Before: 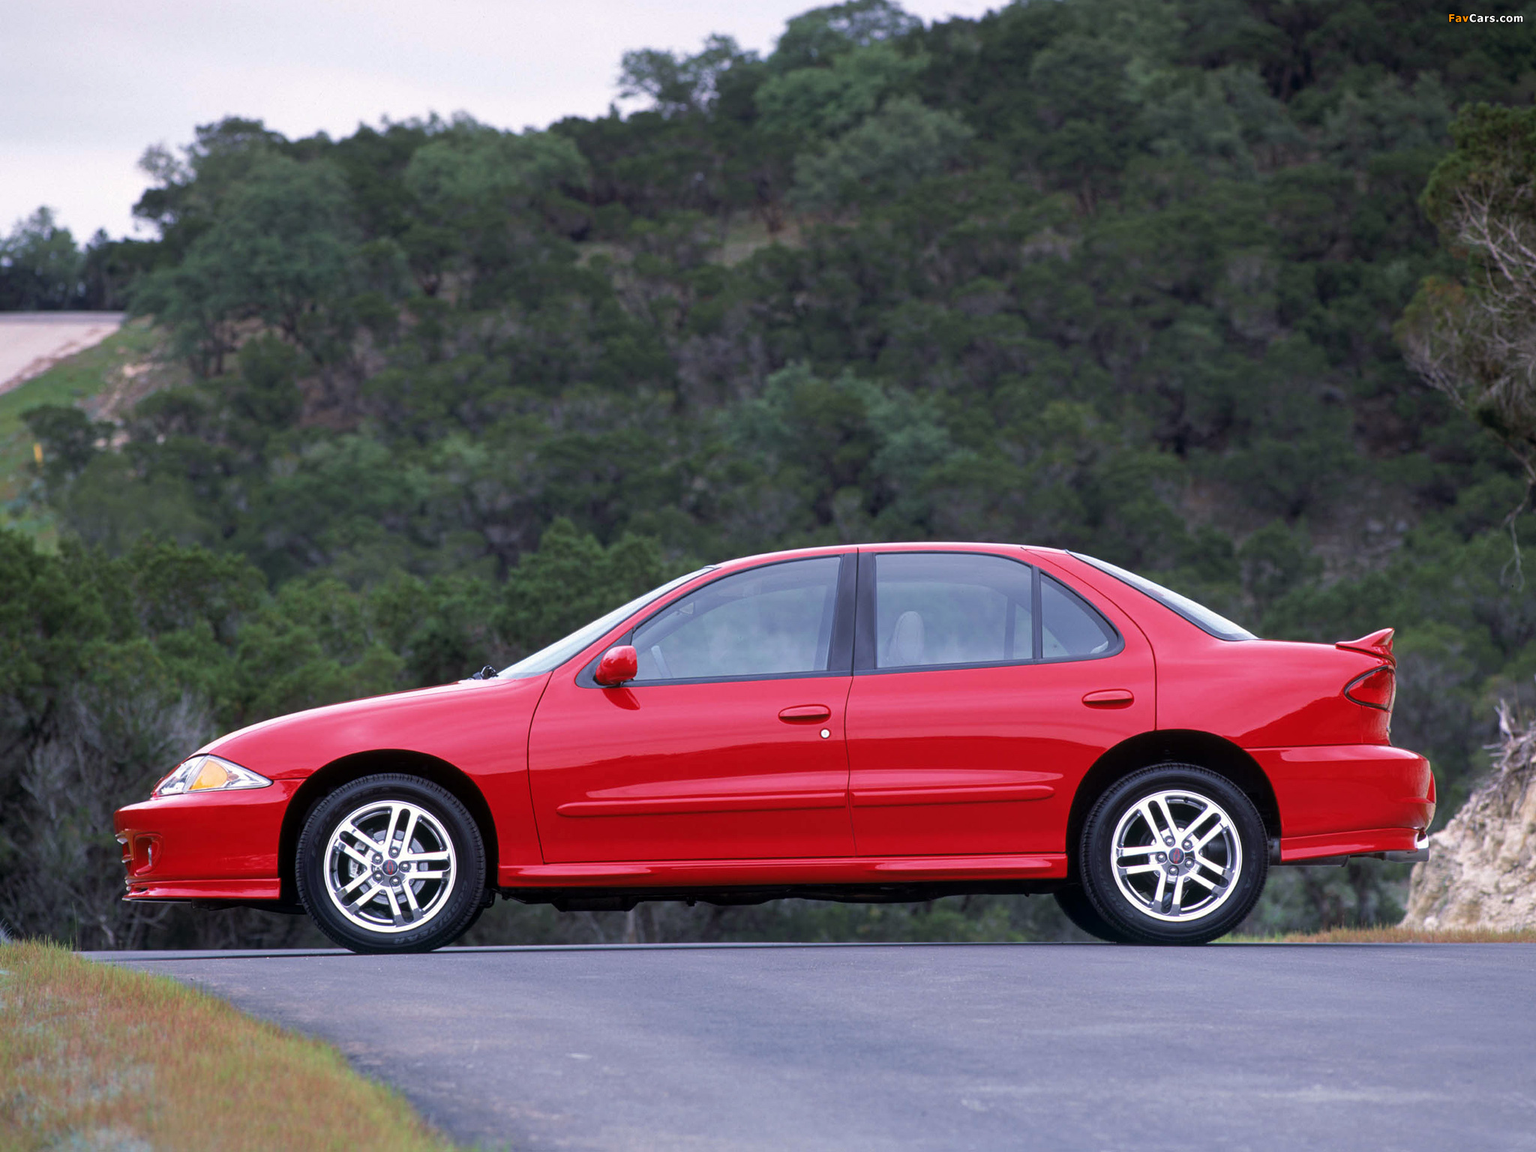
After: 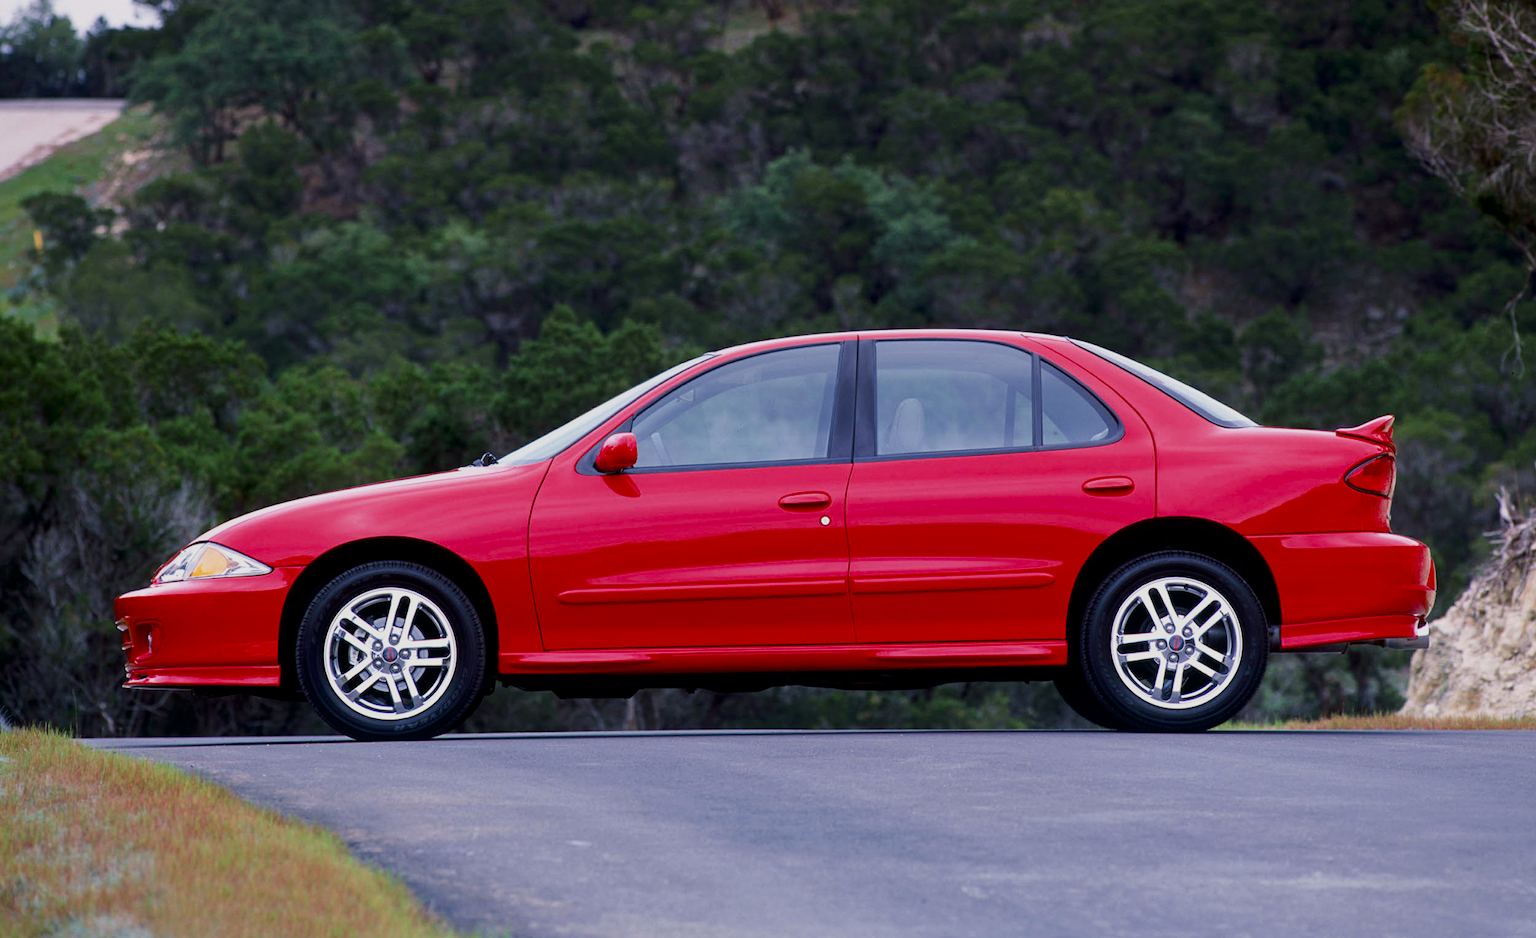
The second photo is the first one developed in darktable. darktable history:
crop and rotate: top 18.507%
exposure: black level correction 0, exposure 0.68 EV, compensate exposure bias true, compensate highlight preservation false
filmic rgb: black relative exposure -7.65 EV, white relative exposure 4.56 EV, hardness 3.61
contrast brightness saturation: contrast 0.1, brightness -0.26, saturation 0.14
